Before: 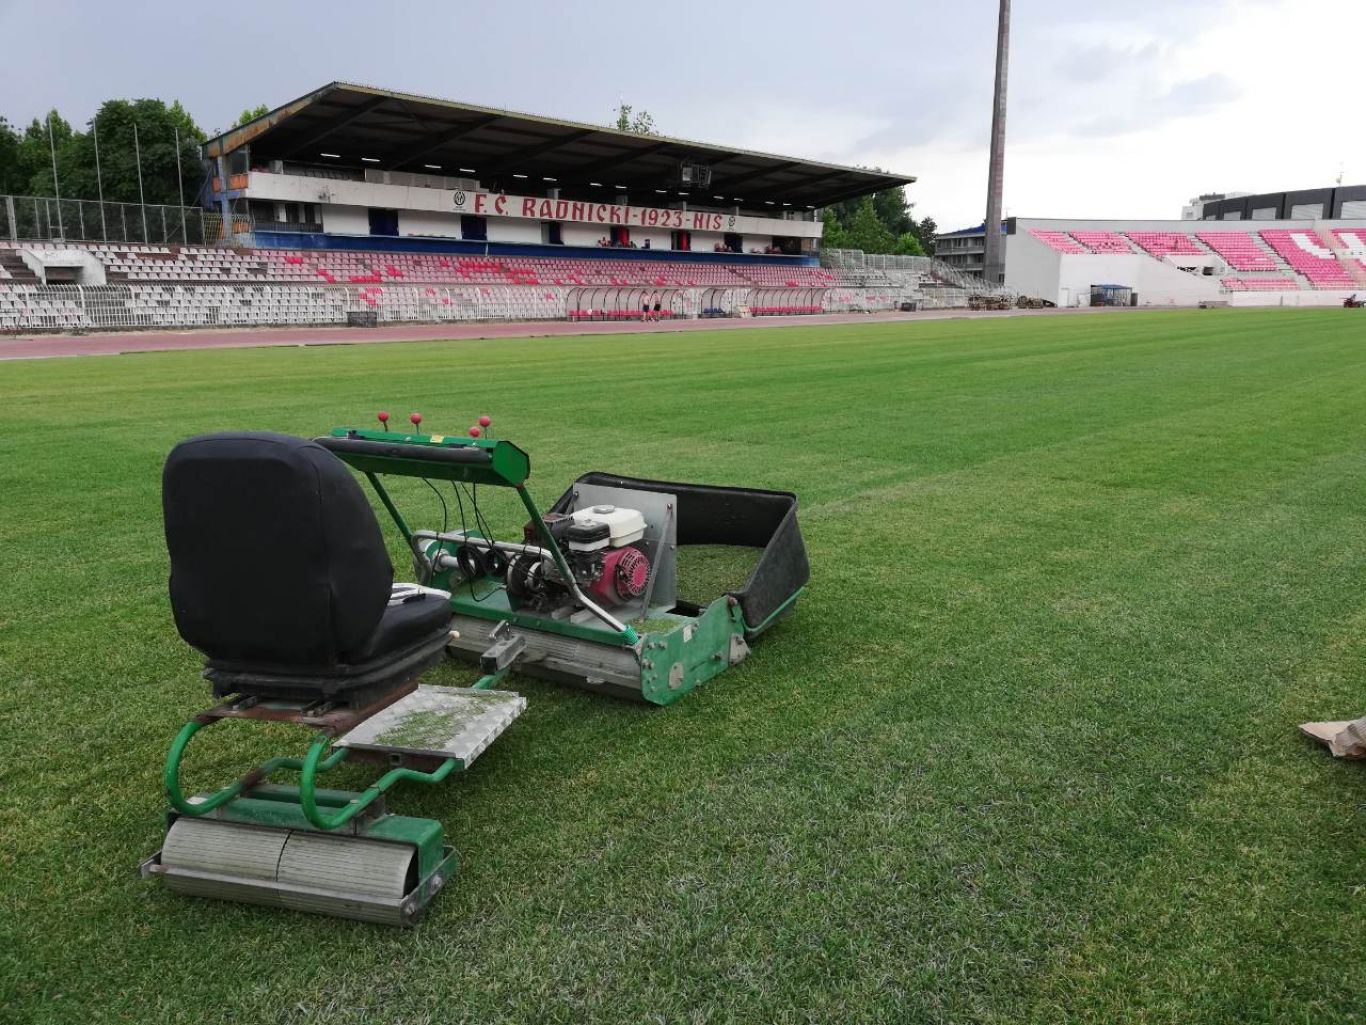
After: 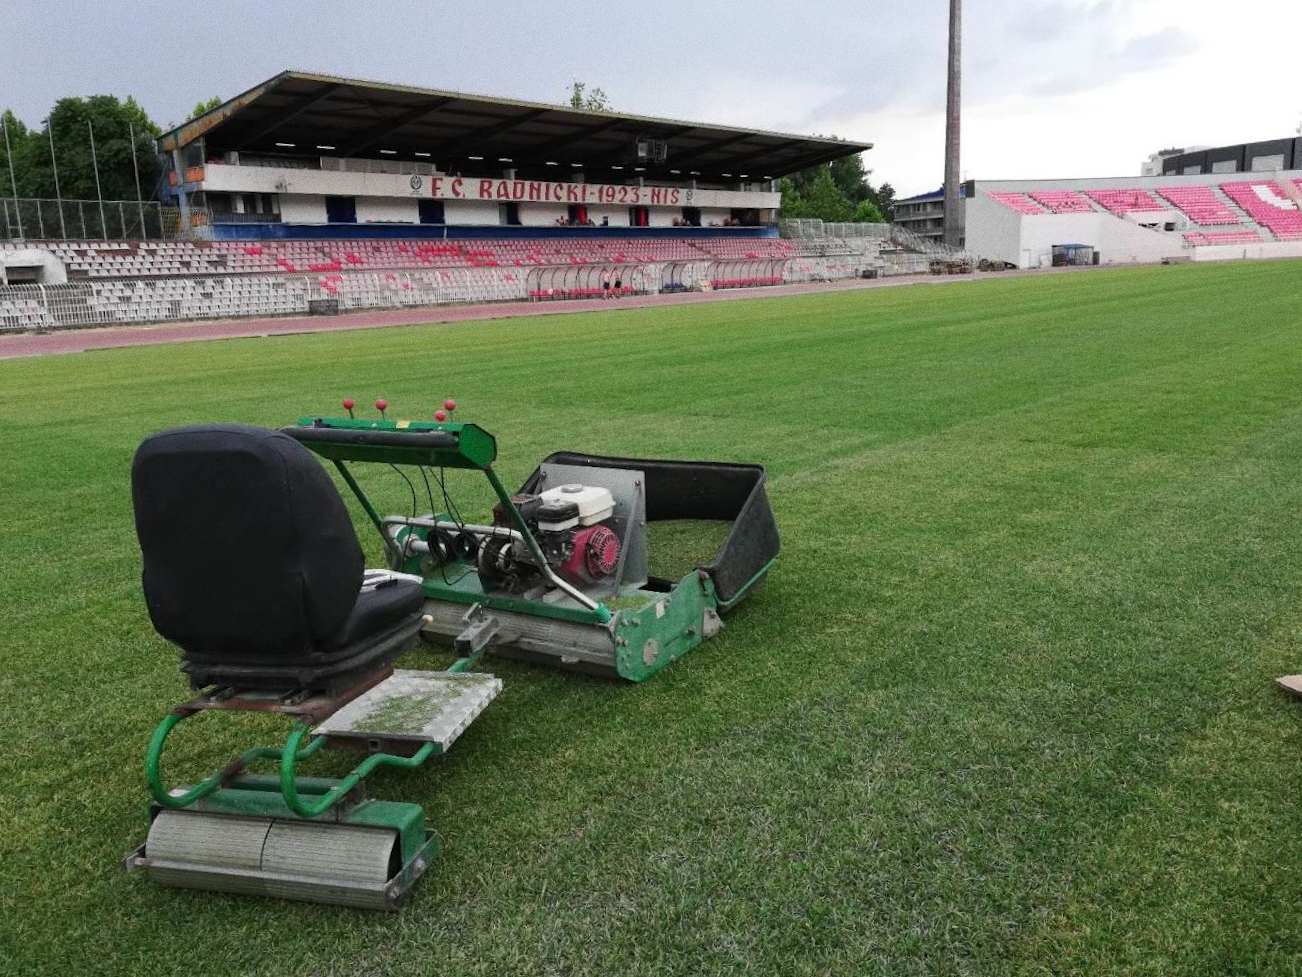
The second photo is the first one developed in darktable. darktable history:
grain: coarseness 3.21 ISO
rotate and perspective: rotation -2.12°, lens shift (vertical) 0.009, lens shift (horizontal) -0.008, automatic cropping original format, crop left 0.036, crop right 0.964, crop top 0.05, crop bottom 0.959
